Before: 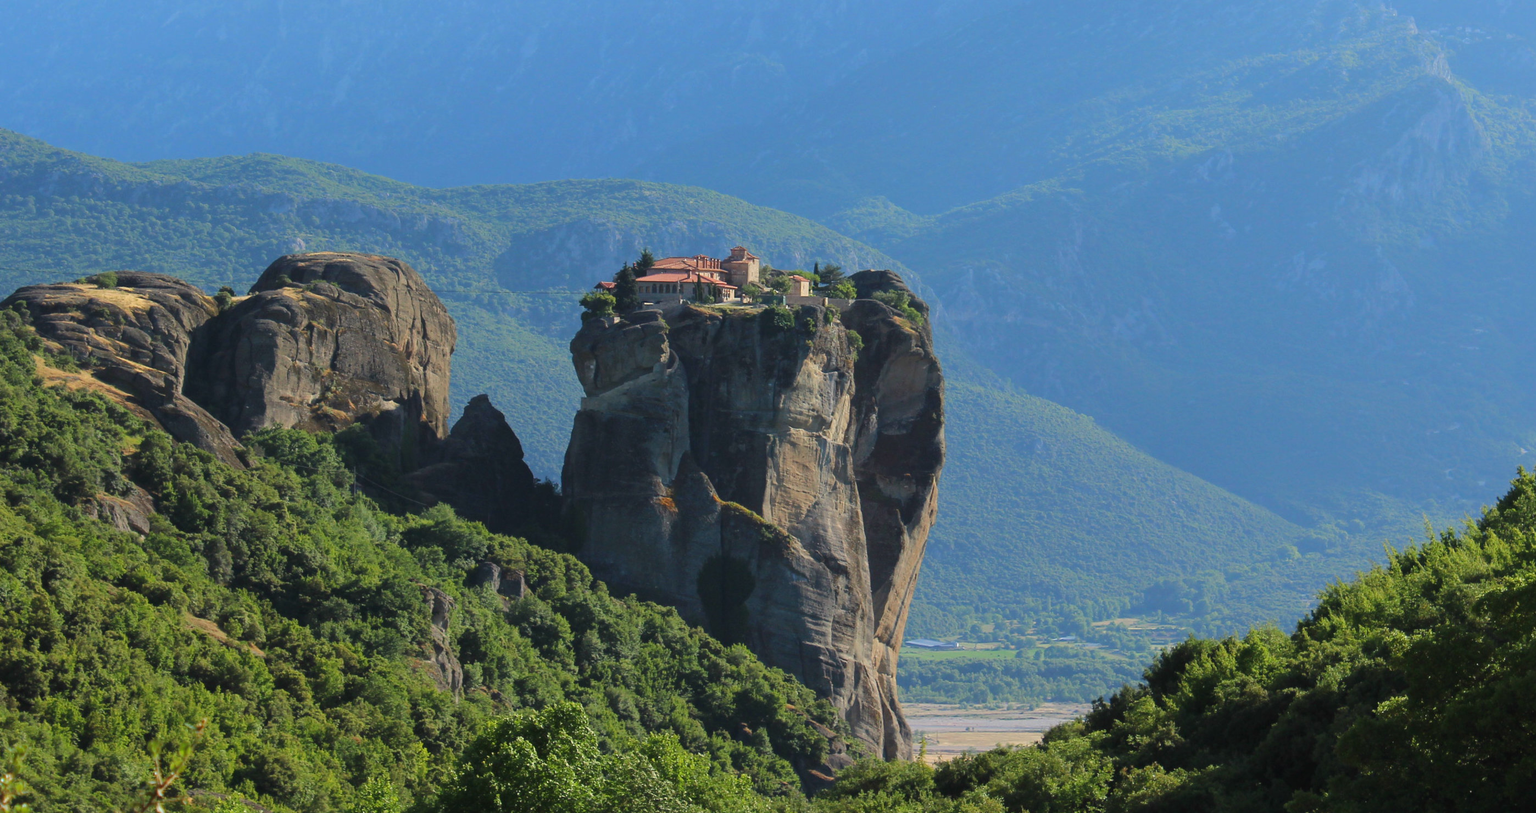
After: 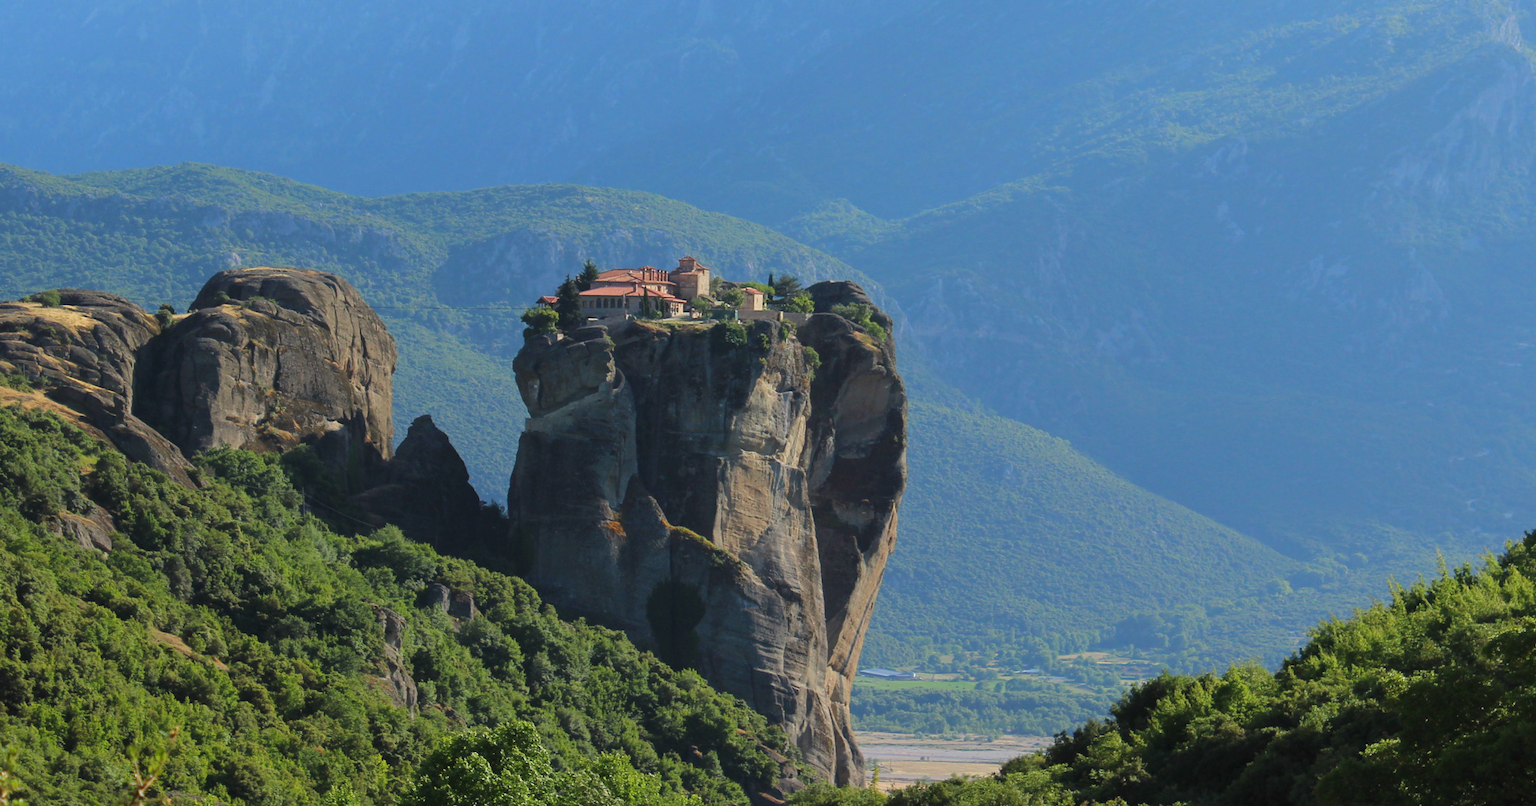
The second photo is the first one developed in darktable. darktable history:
white balance: emerald 1
exposure: exposure -0.064 EV, compensate highlight preservation false
rotate and perspective: rotation 0.062°, lens shift (vertical) 0.115, lens shift (horizontal) -0.133, crop left 0.047, crop right 0.94, crop top 0.061, crop bottom 0.94
